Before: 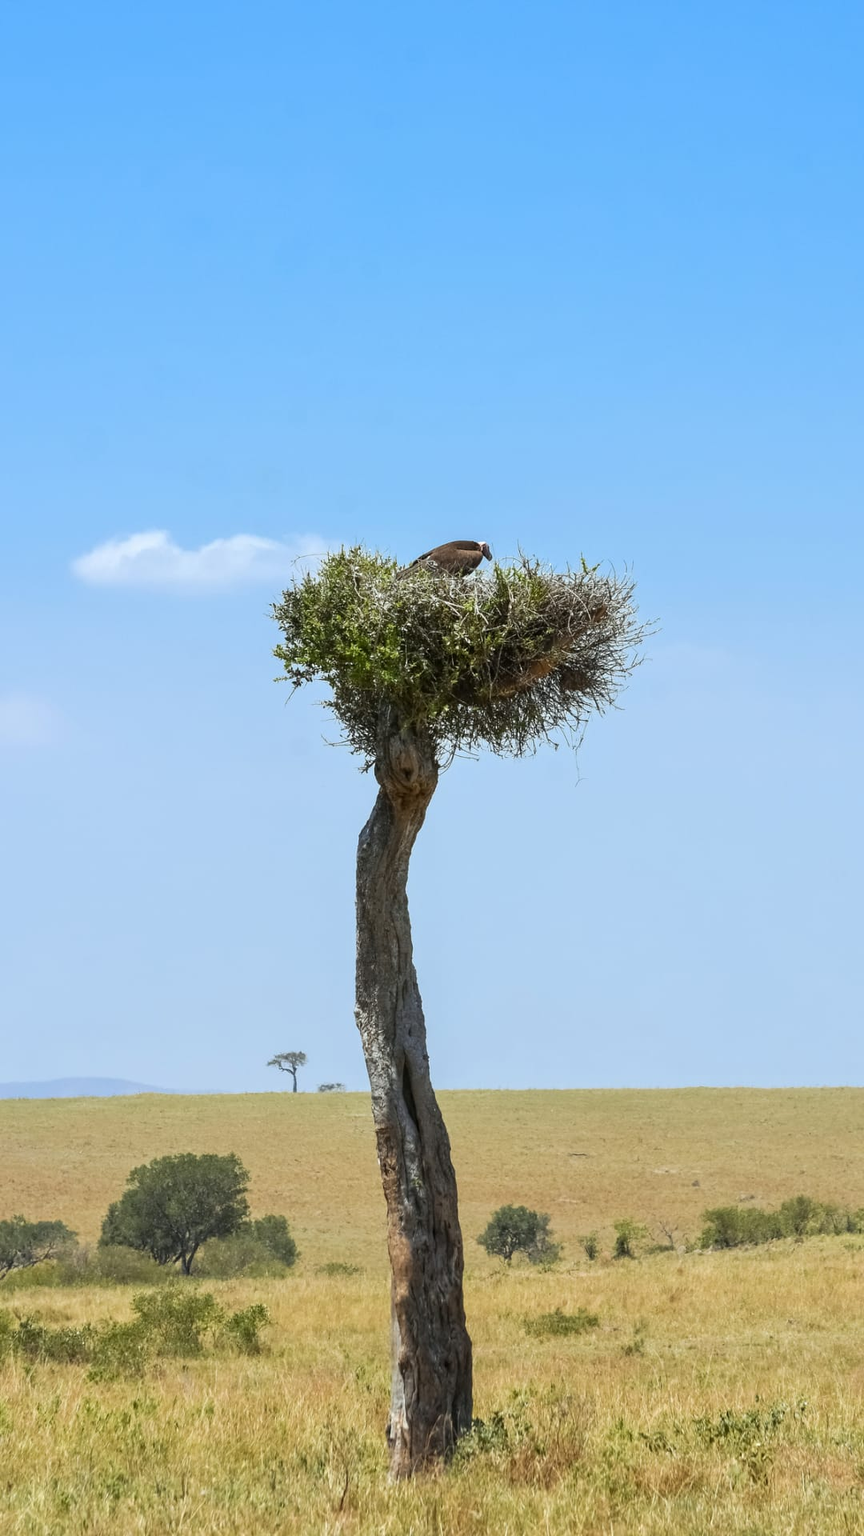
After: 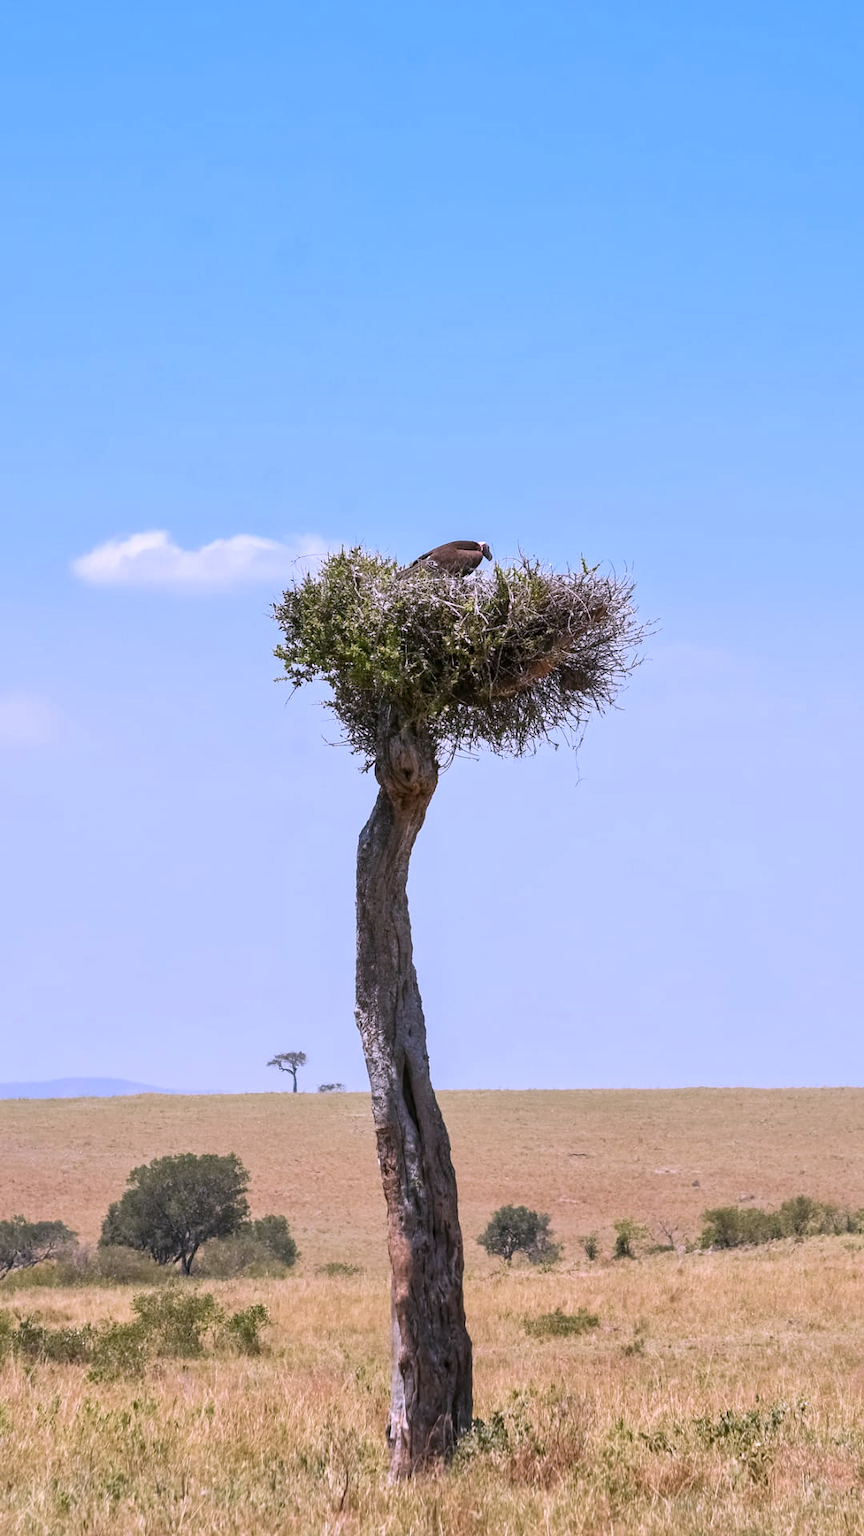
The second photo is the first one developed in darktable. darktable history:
color correction: highlights a* 15.46, highlights b* -20.56
local contrast: mode bilateral grid, contrast 20, coarseness 50, detail 120%, midtone range 0.2
